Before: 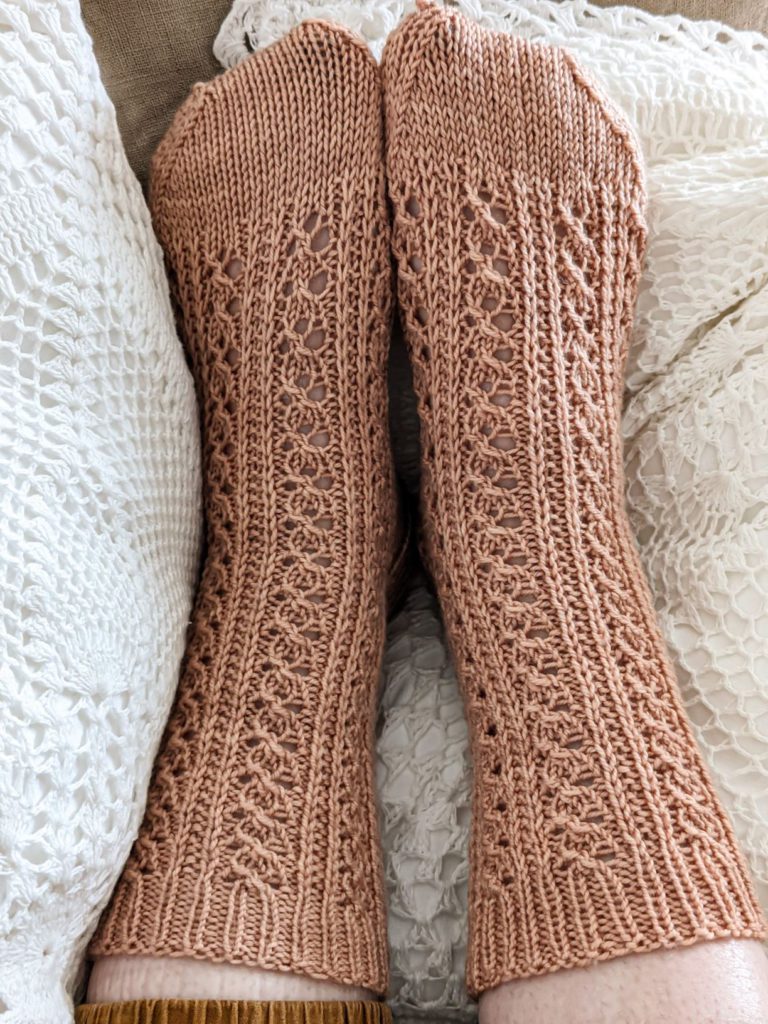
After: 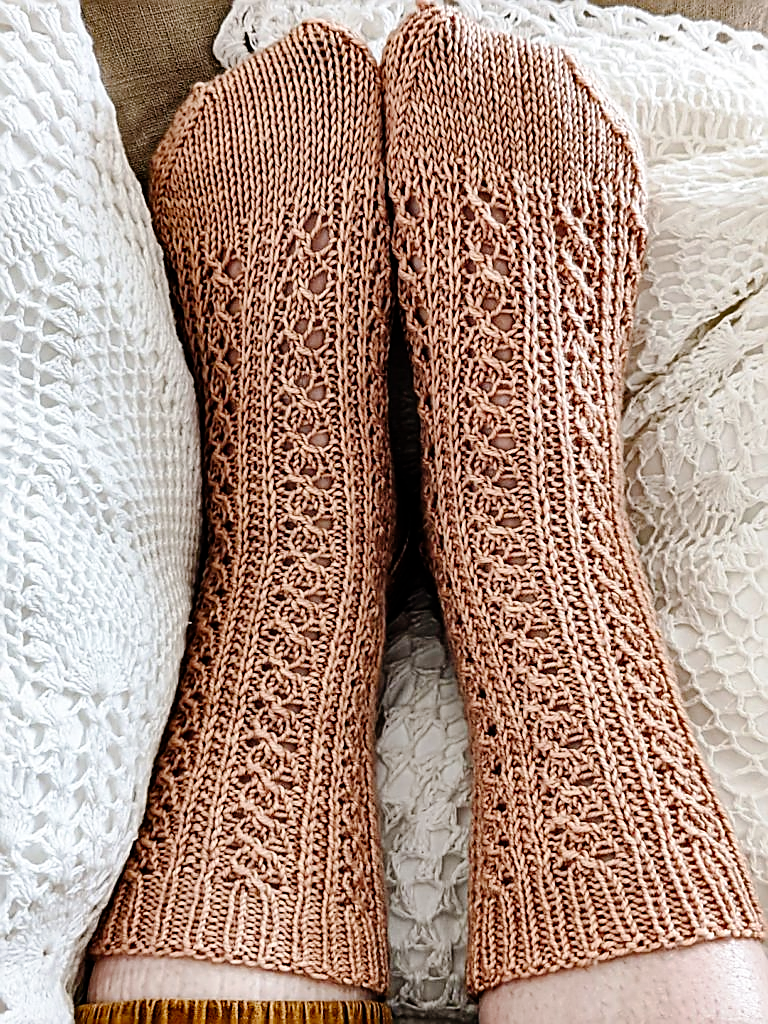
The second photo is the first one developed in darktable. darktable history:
tone curve: curves: ch0 [(0, 0) (0.003, 0) (0.011, 0.001) (0.025, 0.003) (0.044, 0.005) (0.069, 0.012) (0.1, 0.023) (0.136, 0.039) (0.177, 0.088) (0.224, 0.15) (0.277, 0.24) (0.335, 0.337) (0.399, 0.437) (0.468, 0.535) (0.543, 0.629) (0.623, 0.71) (0.709, 0.782) (0.801, 0.856) (0.898, 0.94) (1, 1)], preserve colors none
shadows and highlights: soften with gaussian
sharpen: radius 1.685, amount 1.294
